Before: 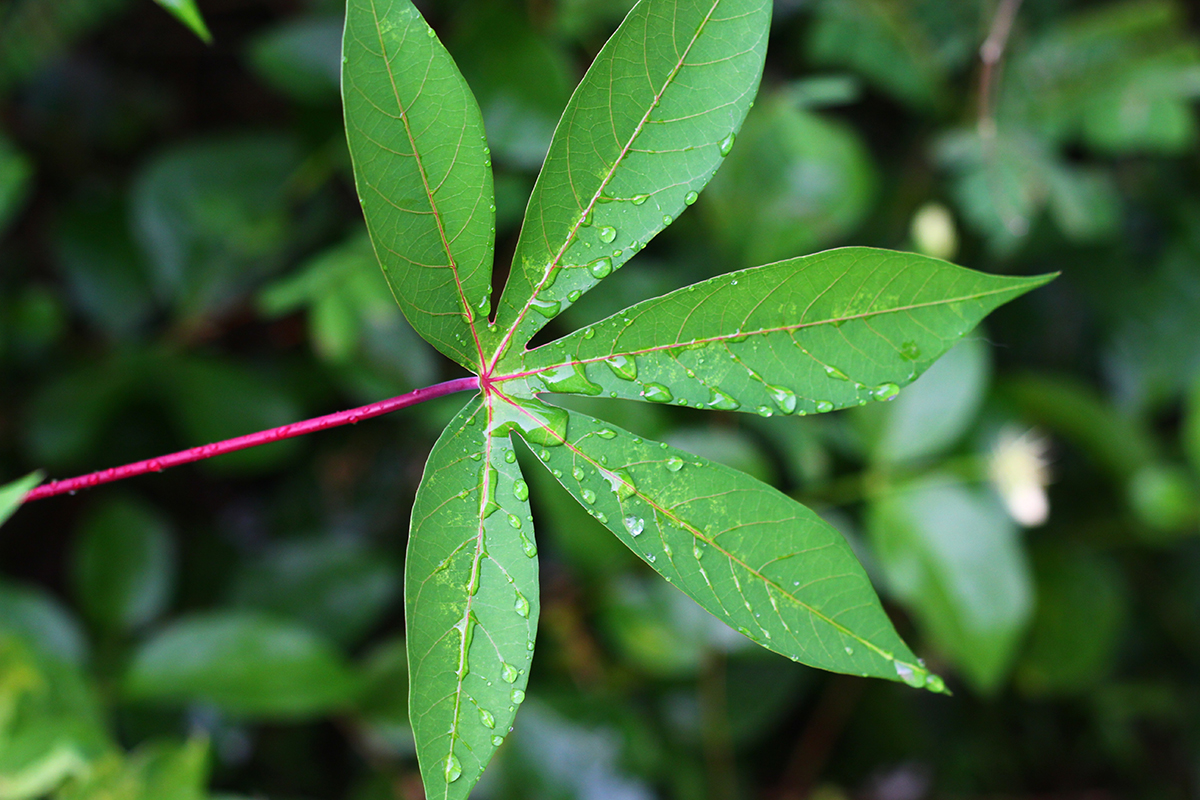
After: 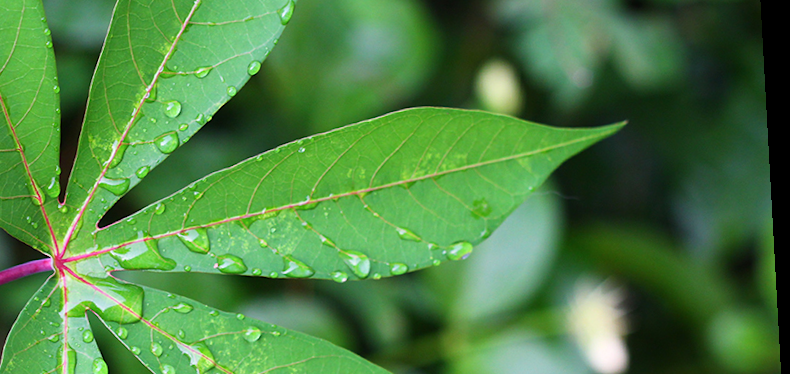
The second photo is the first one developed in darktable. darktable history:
rotate and perspective: rotation -3.18°, automatic cropping off
crop: left 36.005%, top 18.293%, right 0.31%, bottom 38.444%
